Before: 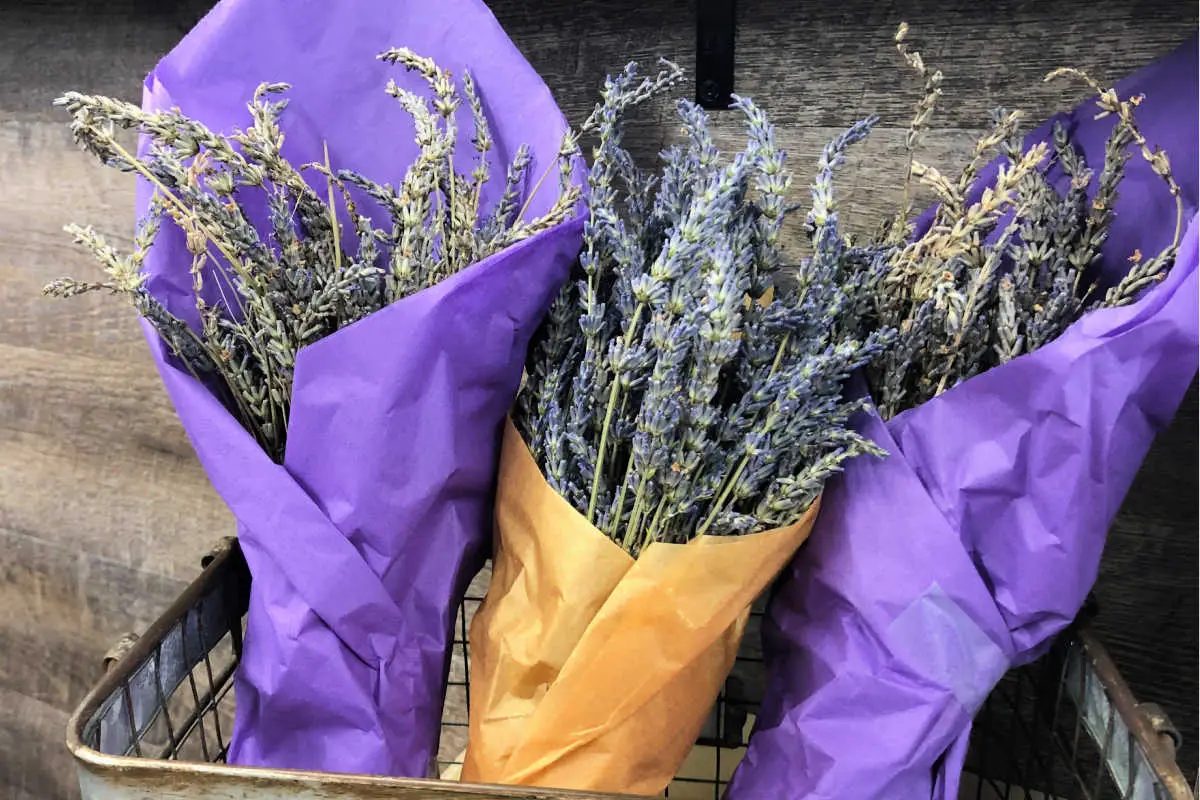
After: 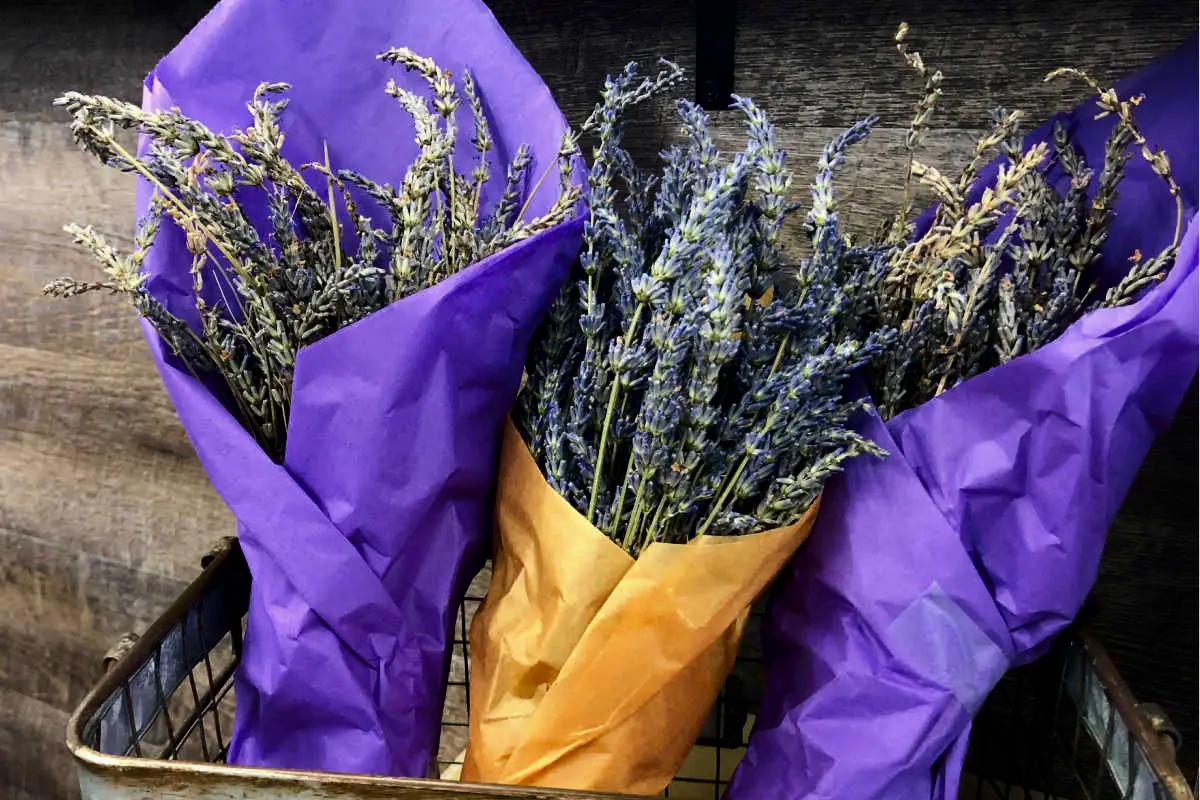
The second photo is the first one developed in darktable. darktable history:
contrast brightness saturation: contrast 0.13, brightness -0.24, saturation 0.14
